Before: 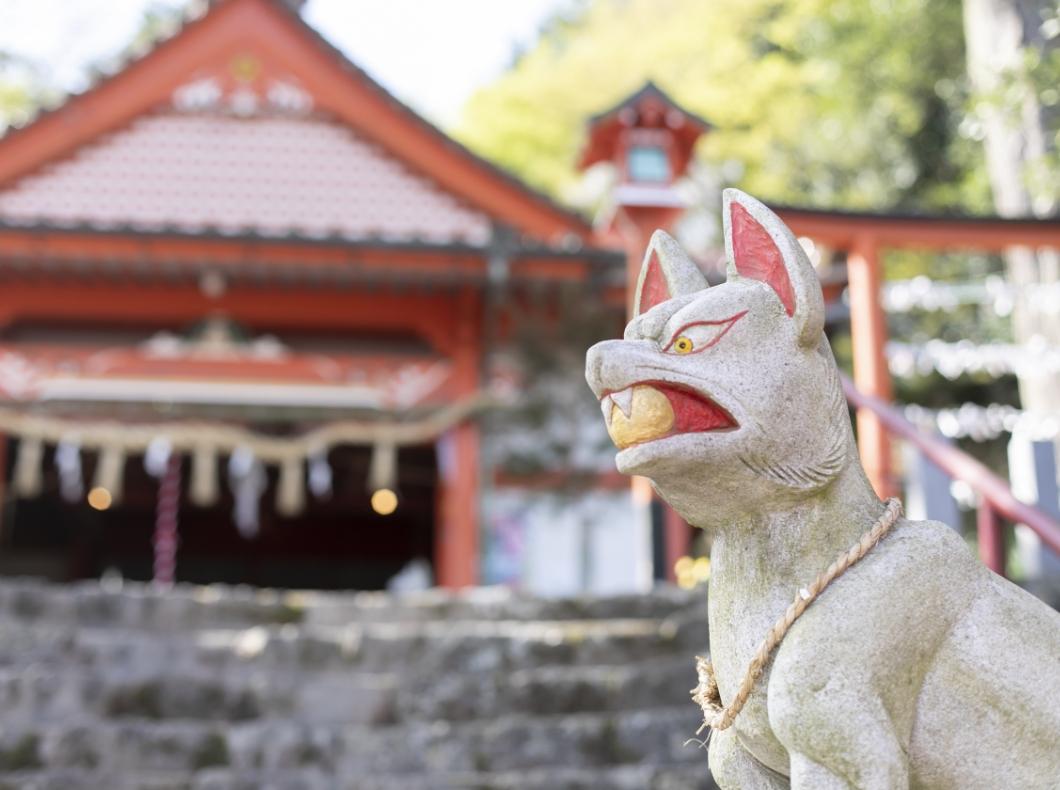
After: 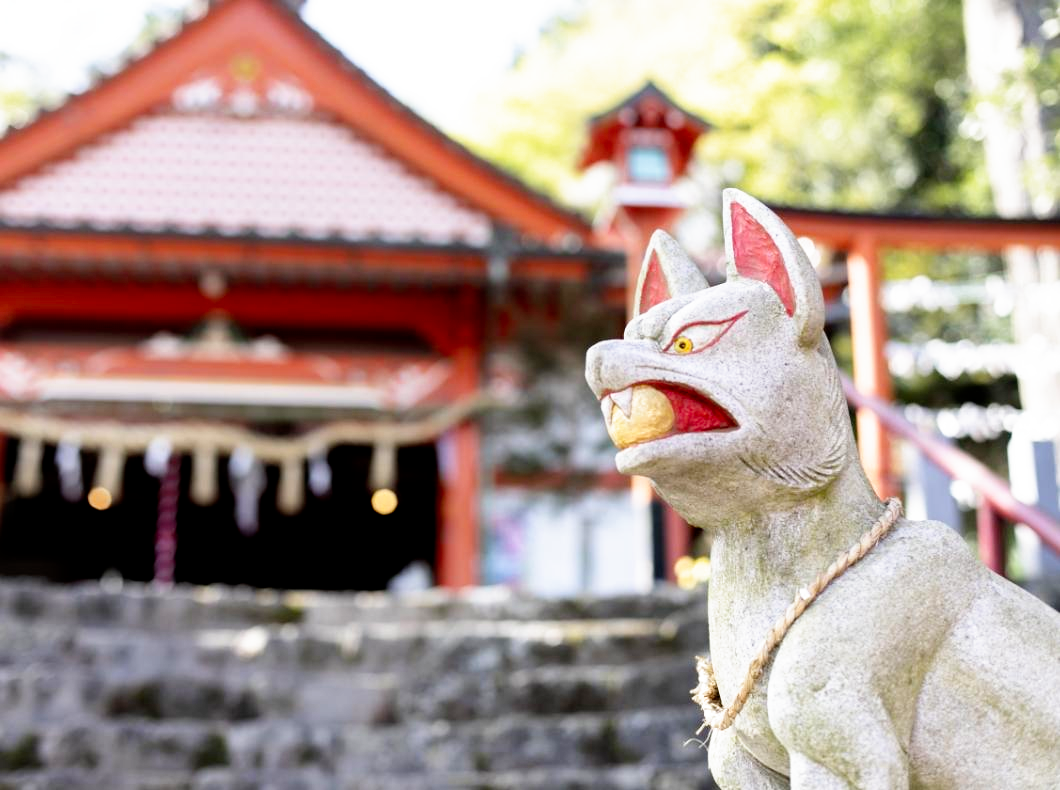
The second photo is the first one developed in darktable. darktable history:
filmic rgb: black relative exposure -5.5 EV, white relative exposure 2.5 EV, threshold 3 EV, target black luminance 0%, hardness 4.51, latitude 67.35%, contrast 1.453, shadows ↔ highlights balance -3.52%, preserve chrominance no, color science v4 (2020), contrast in shadows soft, enable highlight reconstruction true
